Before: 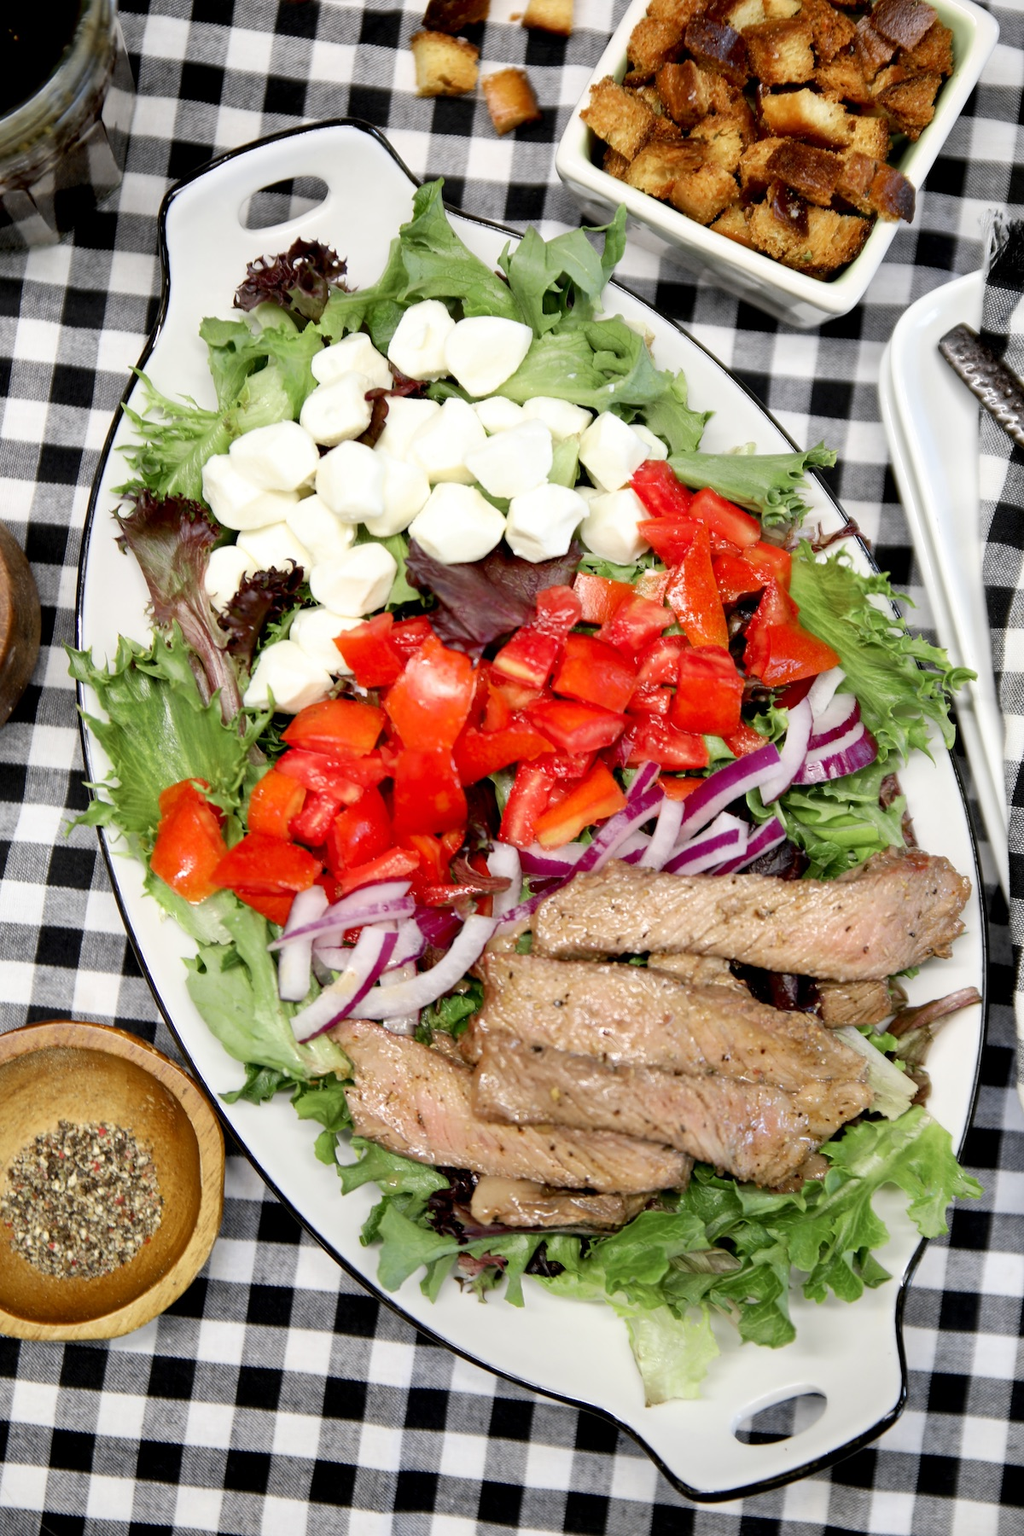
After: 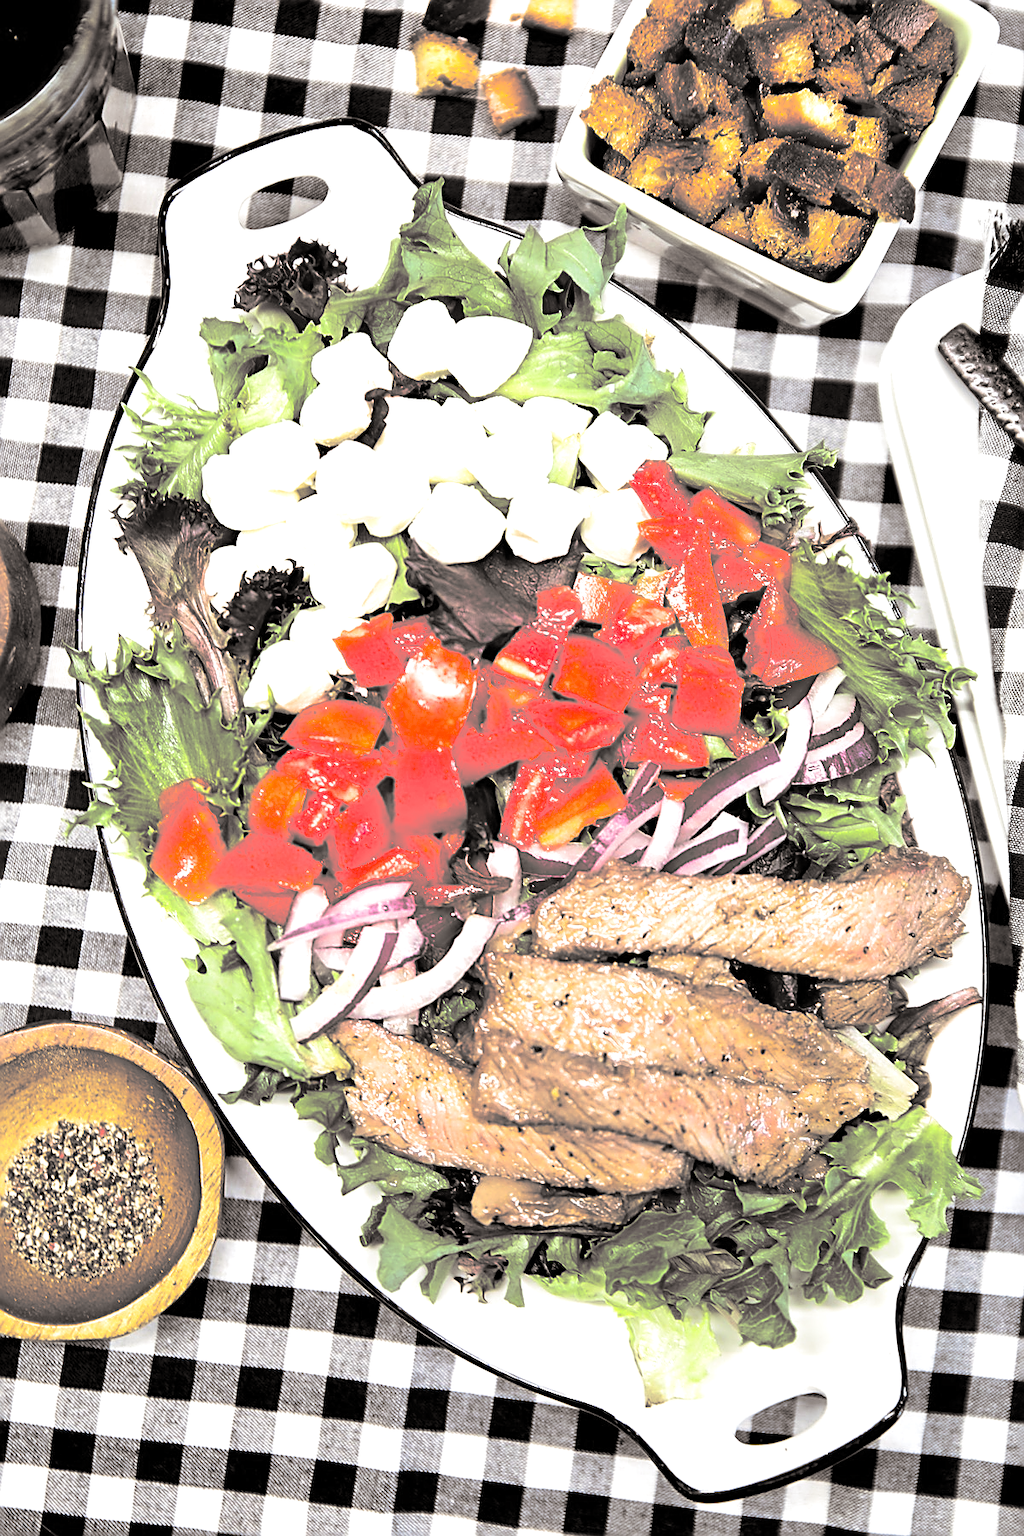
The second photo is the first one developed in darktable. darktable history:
split-toning: shadows › hue 26°, shadows › saturation 0.09, highlights › hue 40°, highlights › saturation 0.18, balance -63, compress 0%
exposure: exposure 0.785 EV, compensate highlight preservation false
sharpen: radius 1.685, amount 1.294
color balance rgb: perceptual saturation grading › global saturation 10%, global vibrance 10%
